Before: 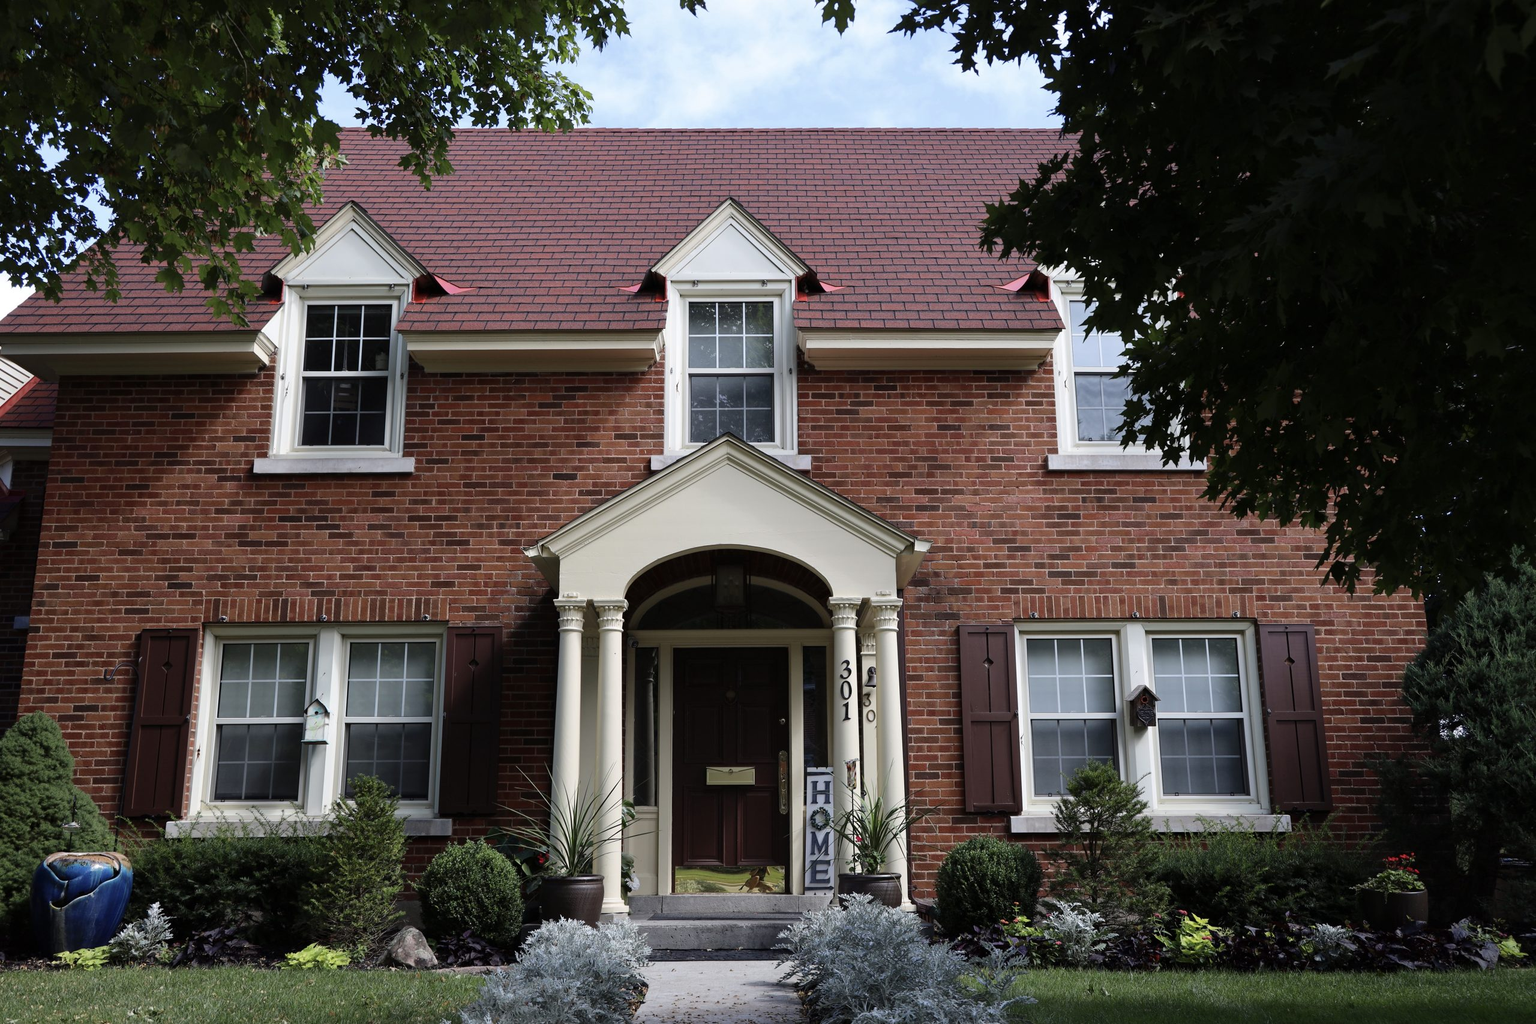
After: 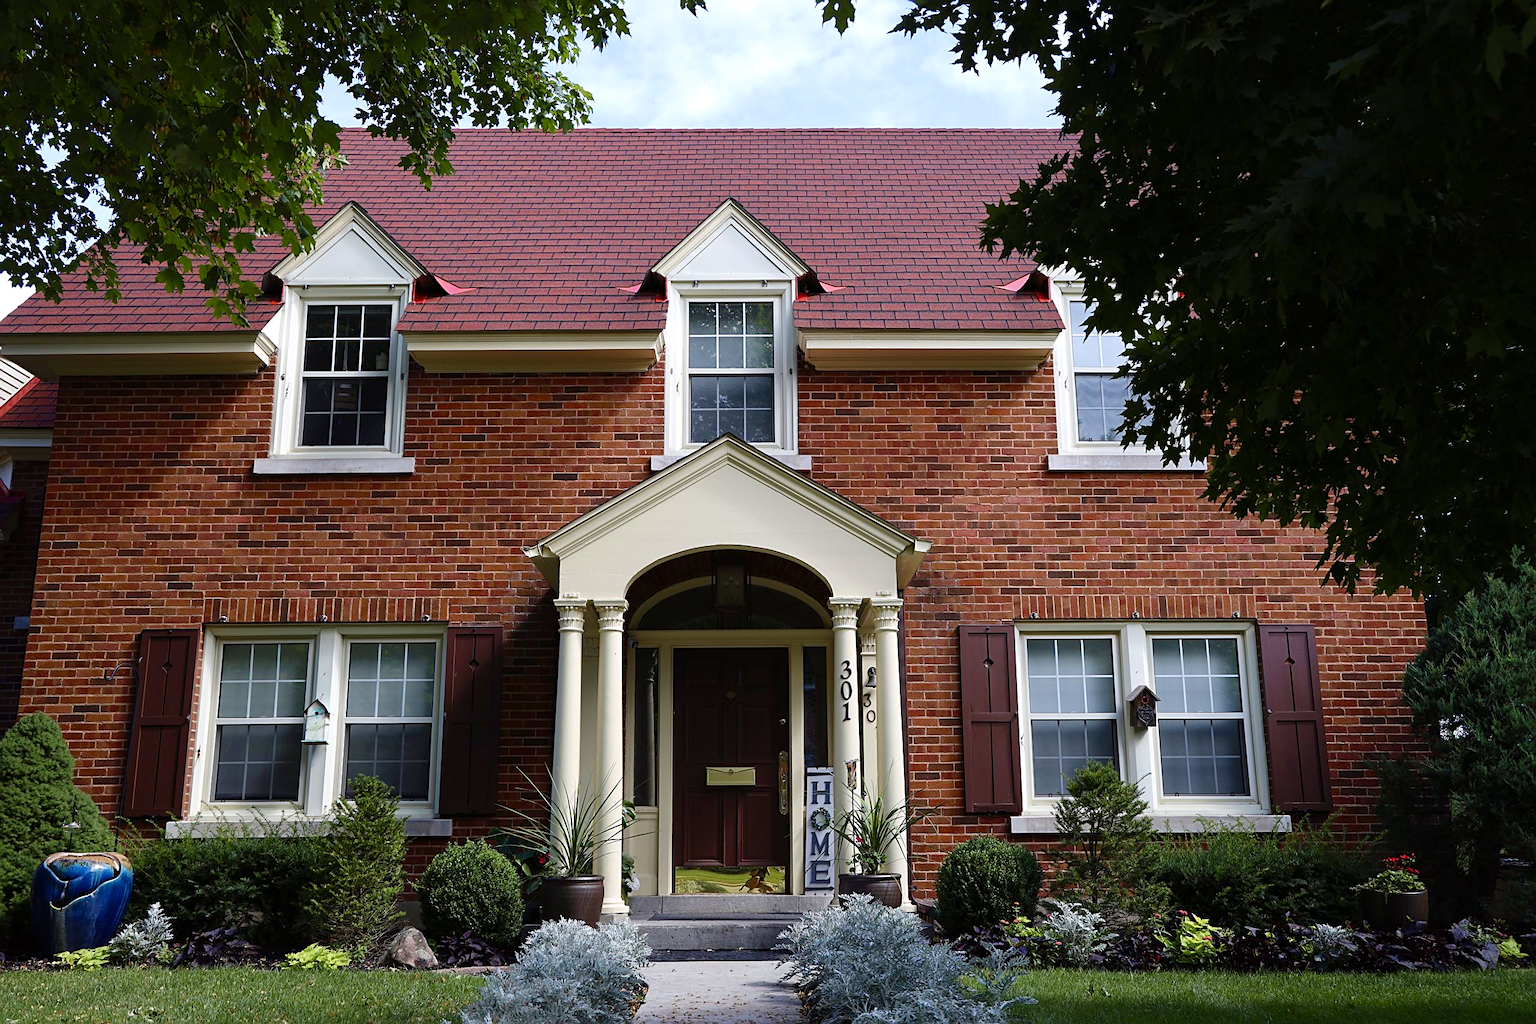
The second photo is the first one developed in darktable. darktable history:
velvia: on, module defaults
exposure: exposure 0.161 EV, compensate highlight preservation false
color balance rgb: perceptual saturation grading › global saturation 20%, perceptual saturation grading › highlights -25%, perceptual saturation grading › shadows 50%
sharpen: on, module defaults
